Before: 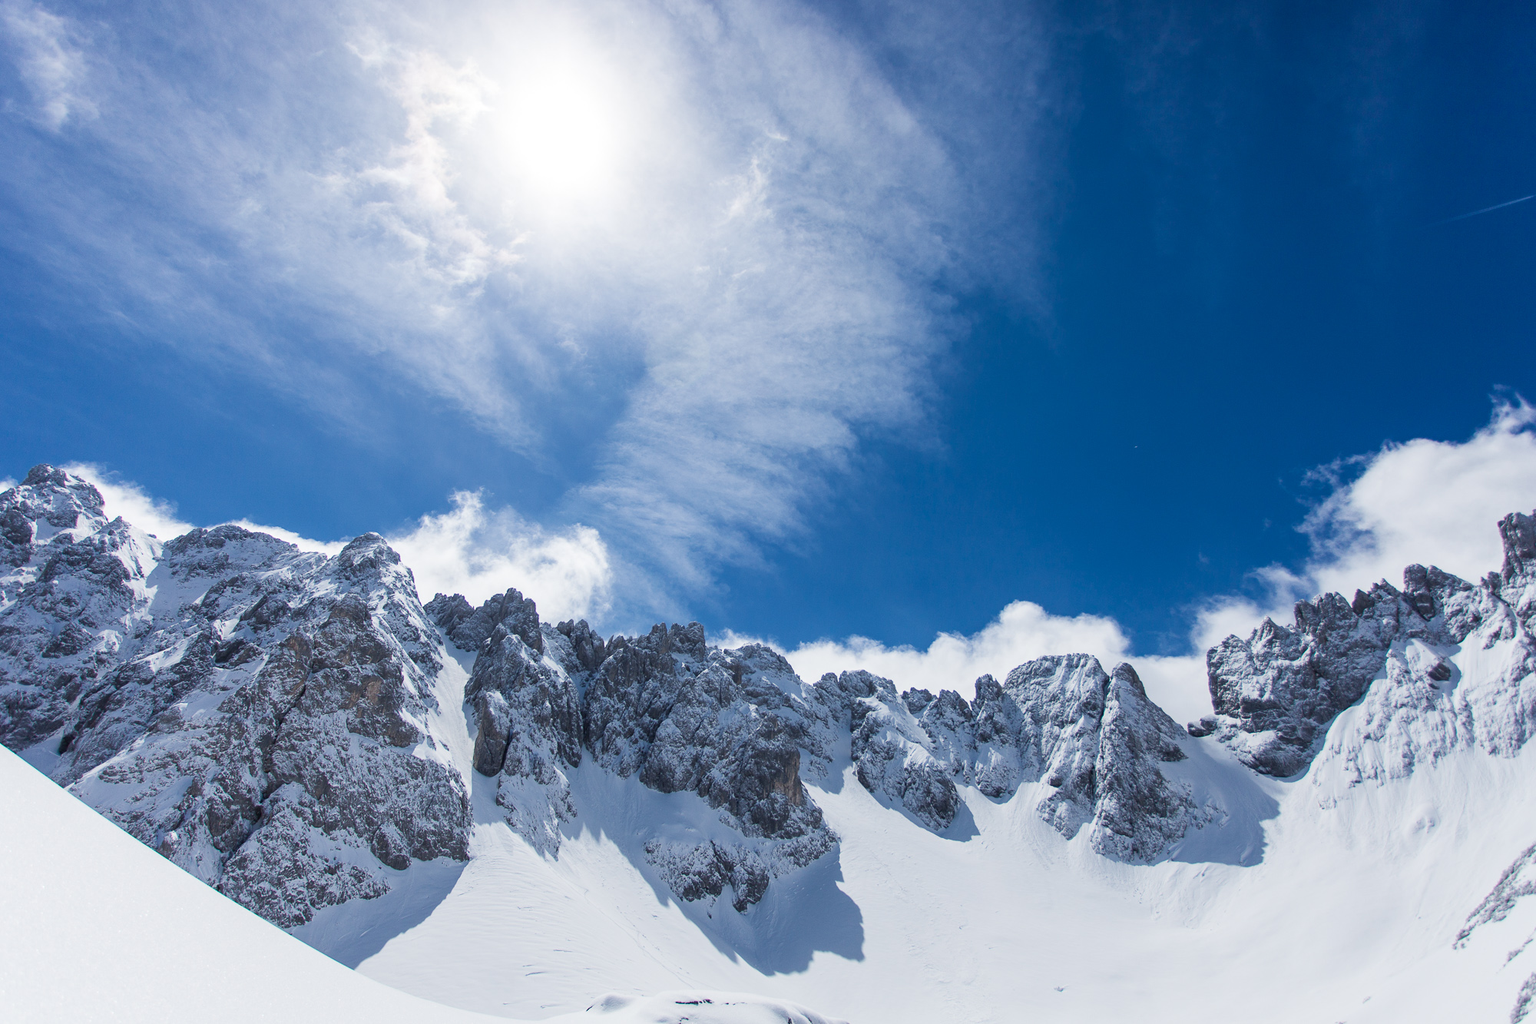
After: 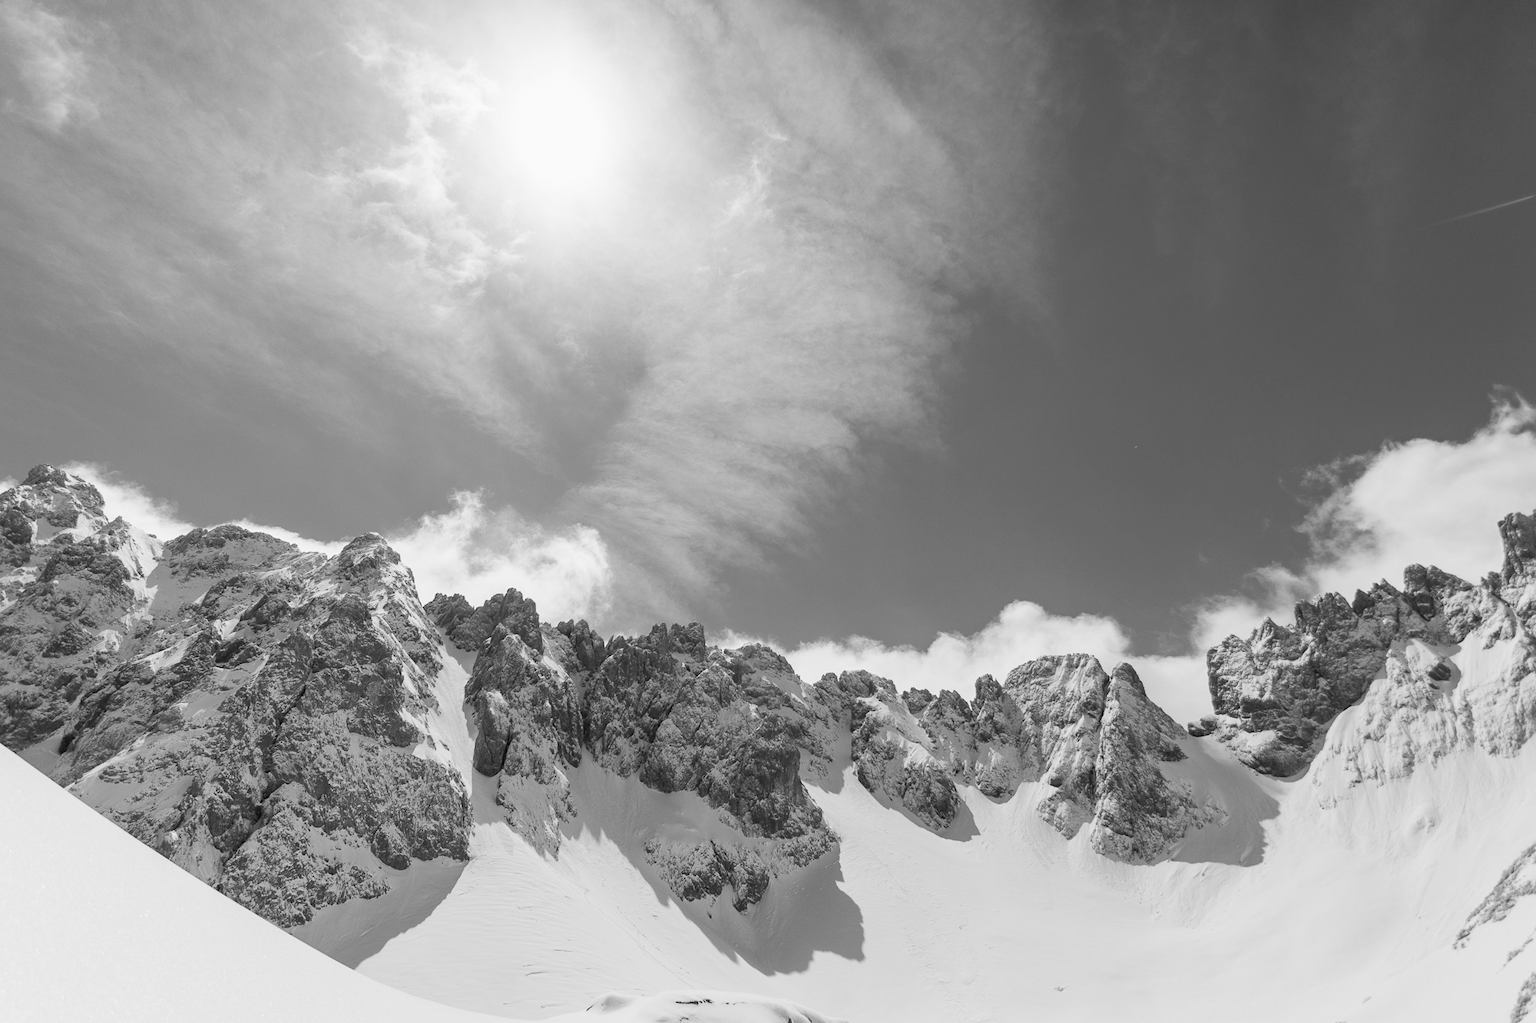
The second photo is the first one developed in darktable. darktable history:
color calibration: output gray [0.23, 0.37, 0.4, 0], gray › normalize channels true, x 0.354, y 0.369, temperature 4730.57 K, gamut compression 0.02
